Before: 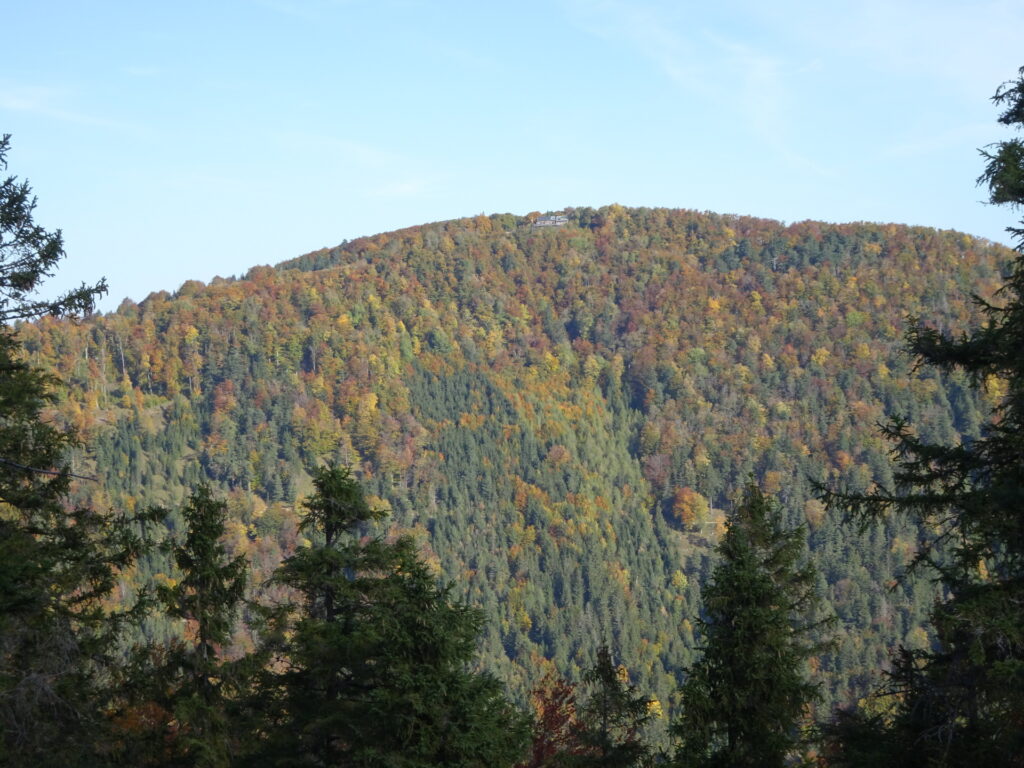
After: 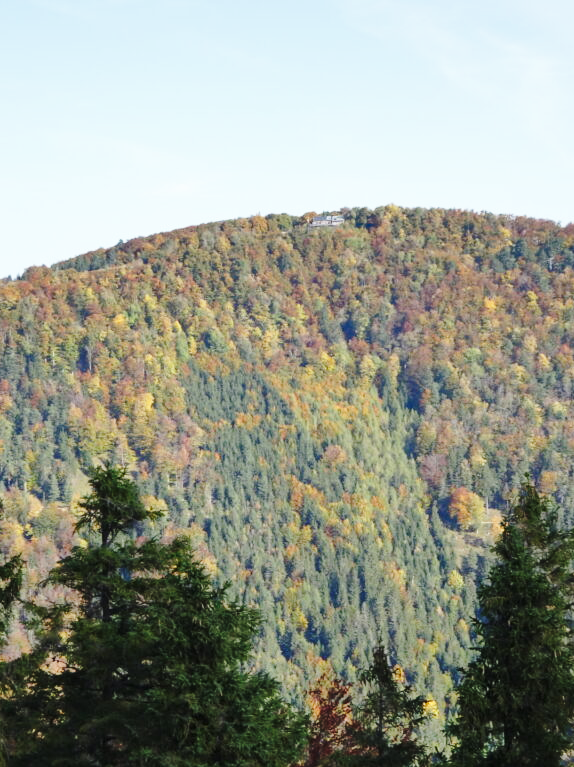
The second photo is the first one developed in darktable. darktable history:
shadows and highlights: low approximation 0.01, soften with gaussian
crop: left 21.901%, right 22.021%, bottom 0.005%
base curve: curves: ch0 [(0, 0) (0.028, 0.03) (0.121, 0.232) (0.46, 0.748) (0.859, 0.968) (1, 1)], preserve colors none
